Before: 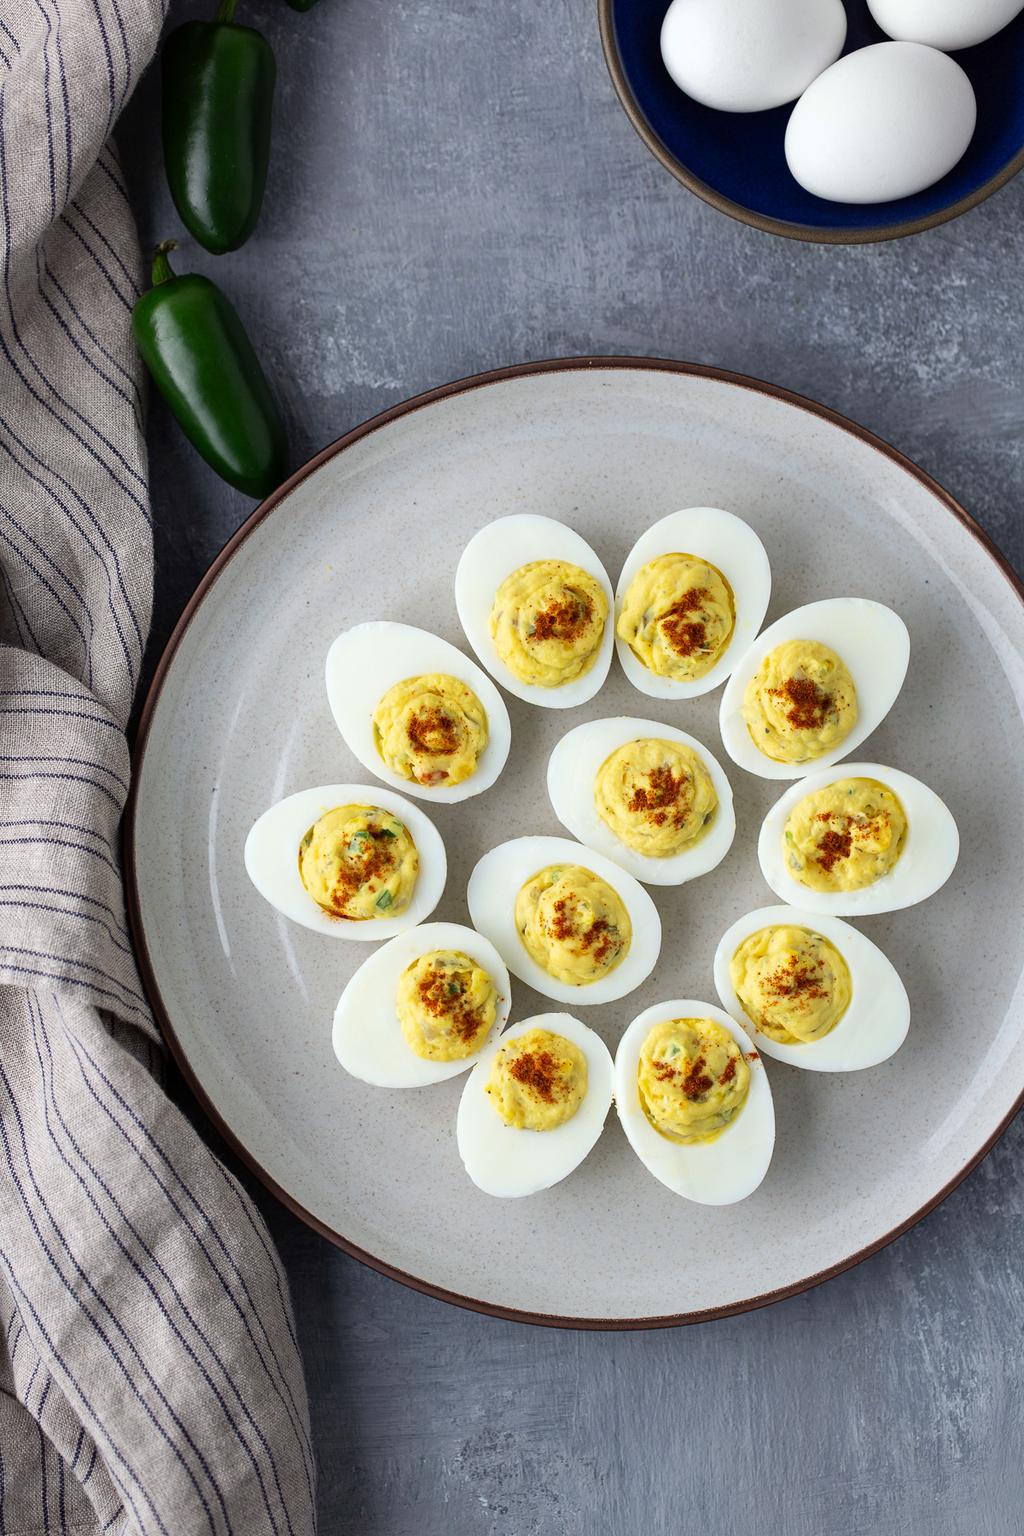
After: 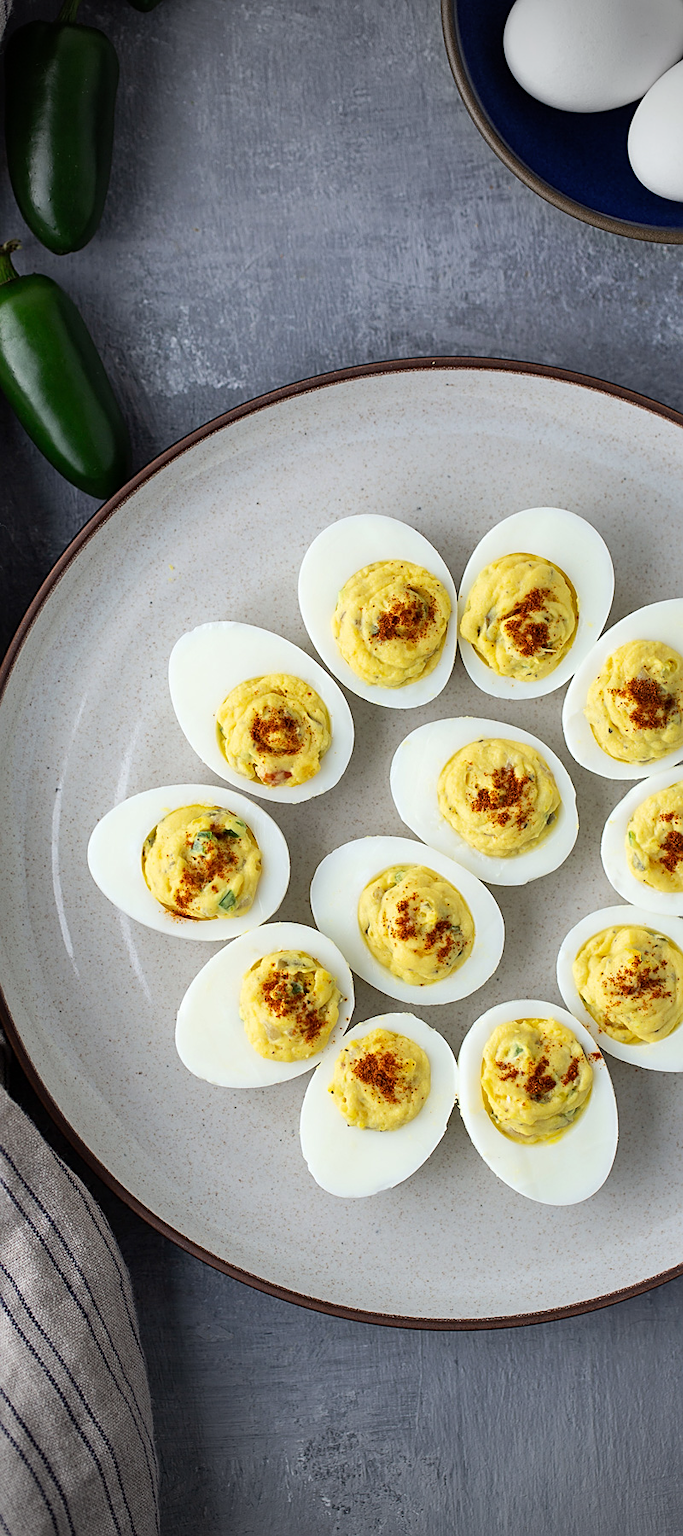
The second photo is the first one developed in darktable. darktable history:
vignetting: fall-off start 100.95%, brightness -0.463, saturation -0.297, width/height ratio 1.322
sharpen: on, module defaults
crop and rotate: left 15.362%, right 17.85%
